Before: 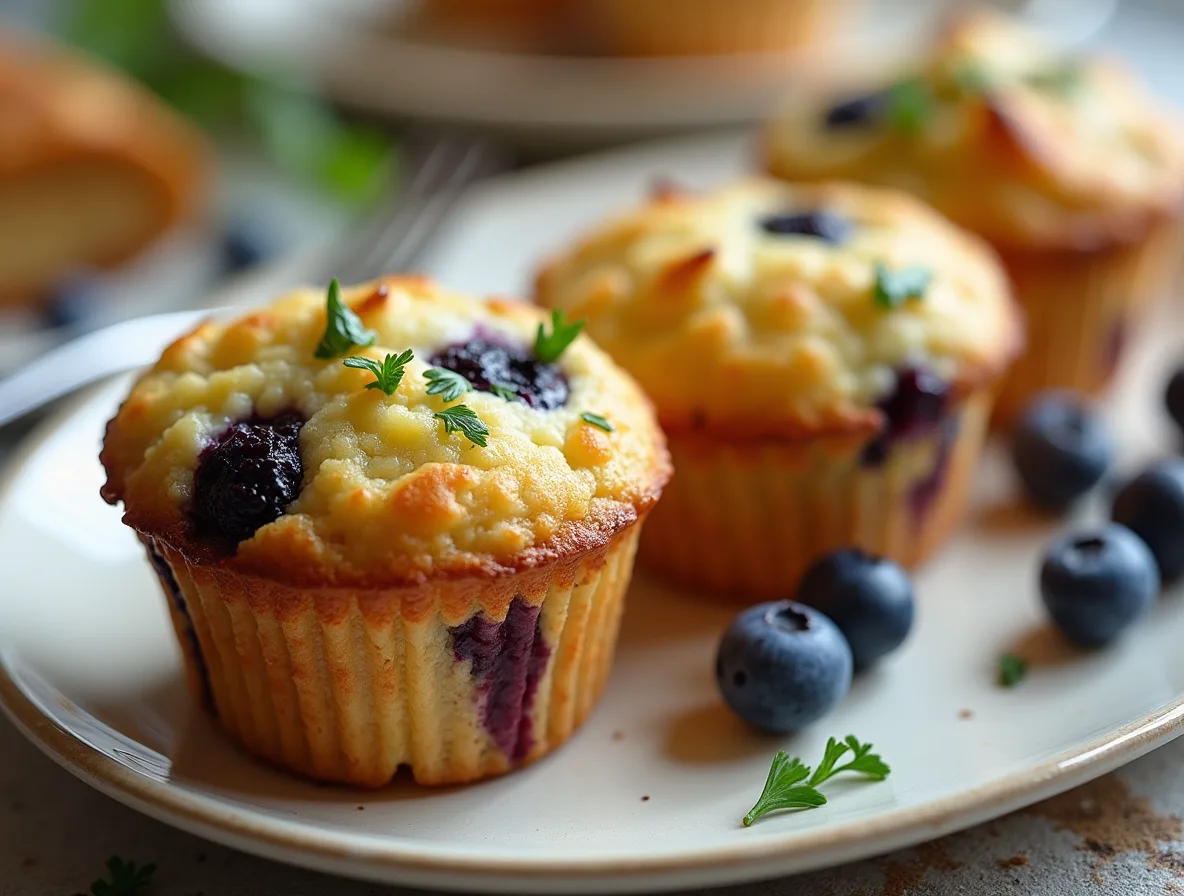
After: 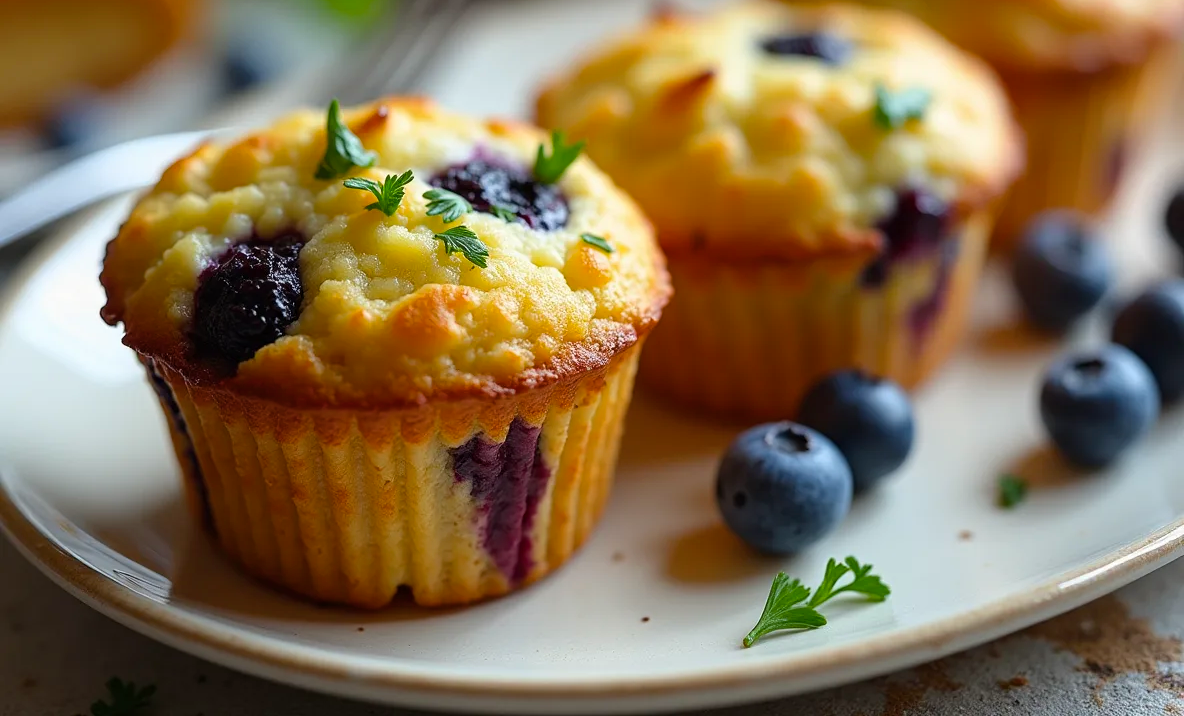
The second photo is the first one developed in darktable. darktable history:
contrast brightness saturation: saturation -0.05
crop and rotate: top 19.998%
color balance rgb: perceptual saturation grading › global saturation 20%, global vibrance 10%
